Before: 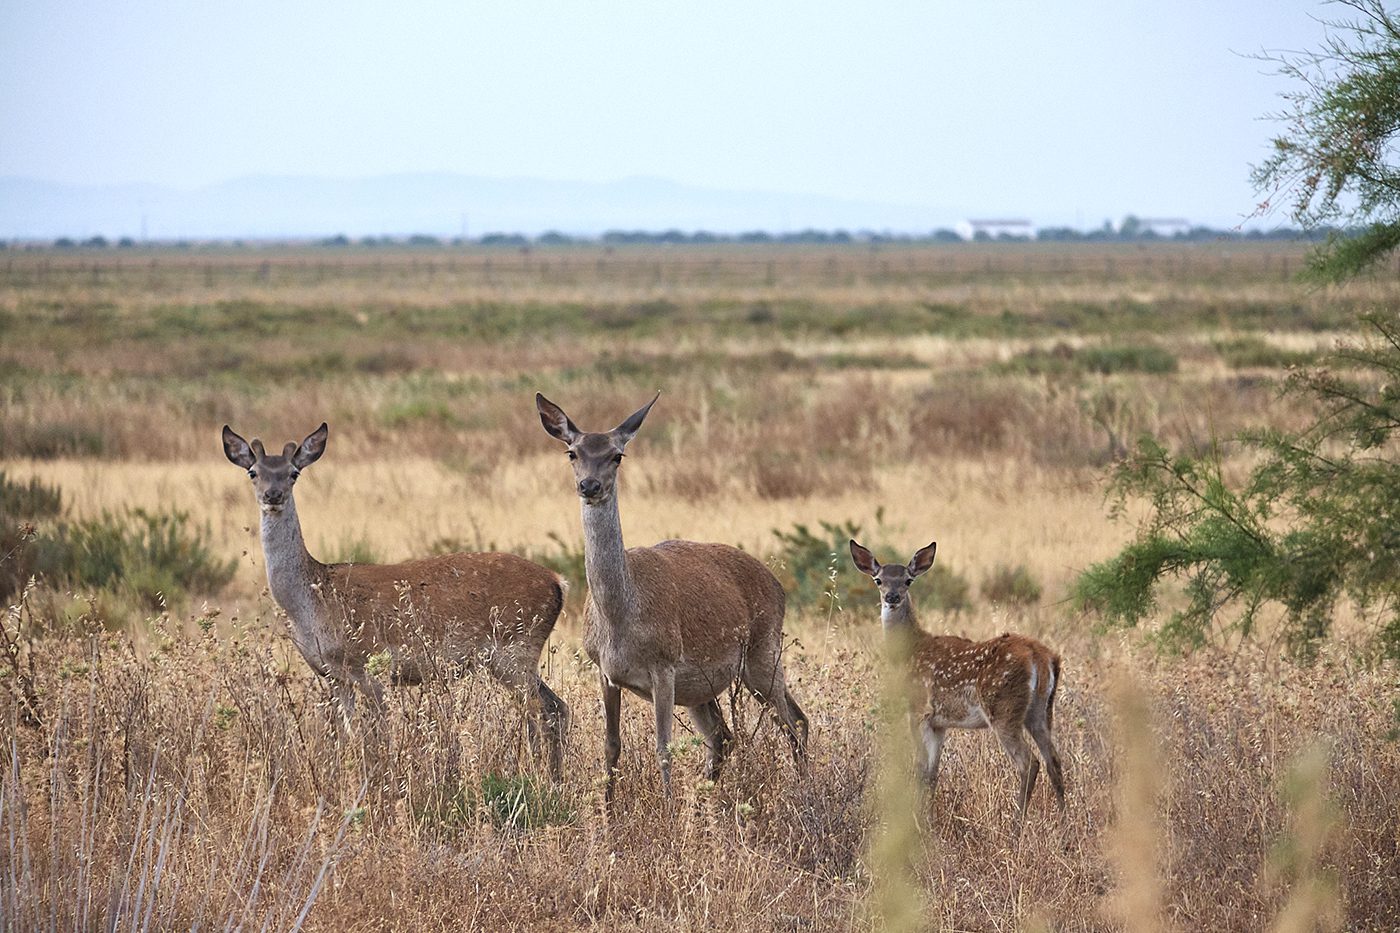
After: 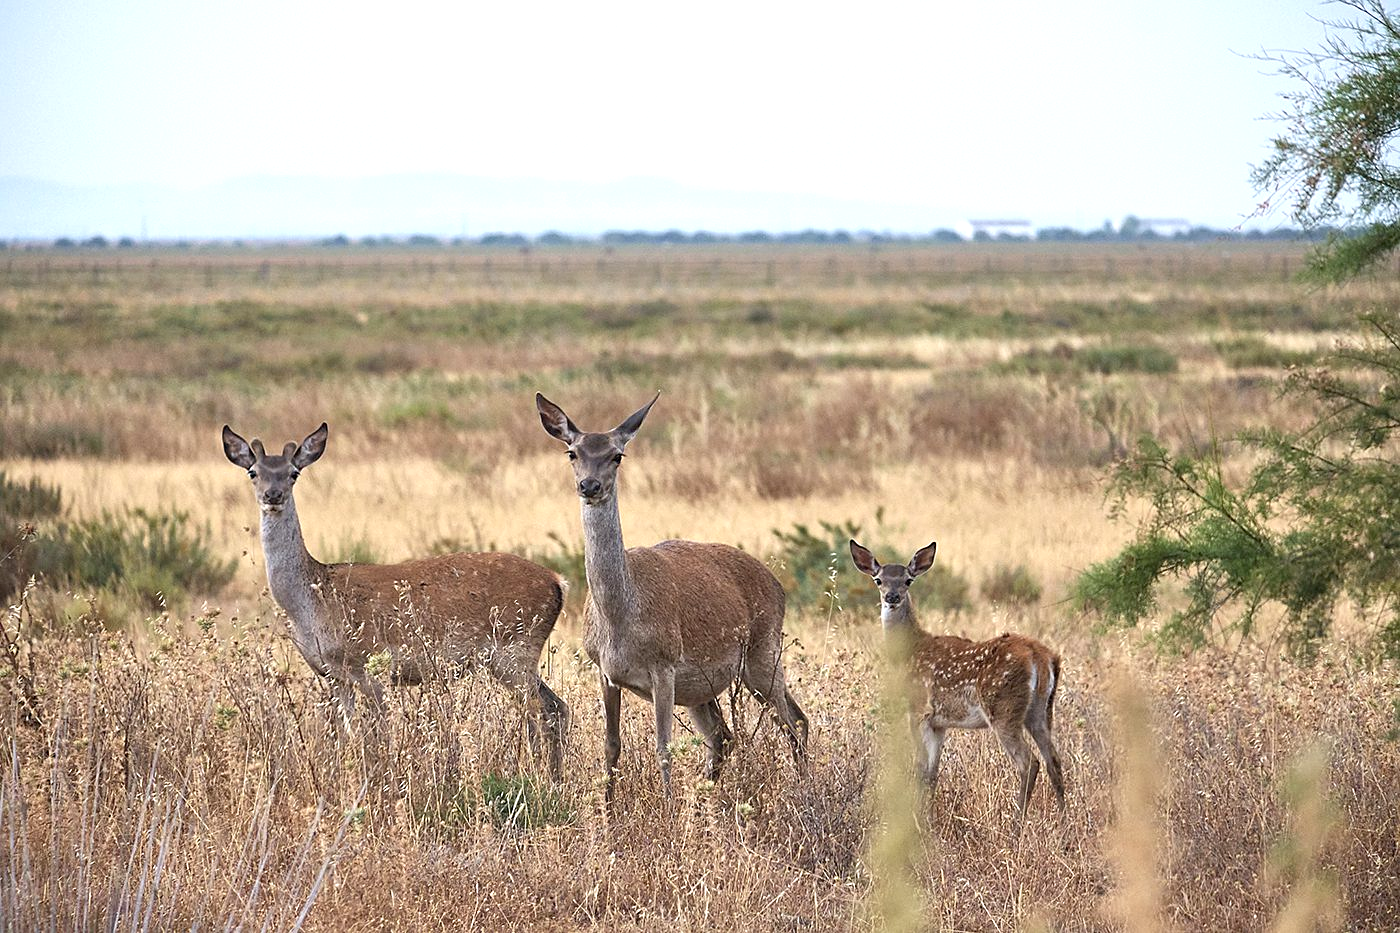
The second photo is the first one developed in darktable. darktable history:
exposure: black level correction 0.003, exposure 0.383 EV, compensate highlight preservation false
sharpen: amount 0.2
